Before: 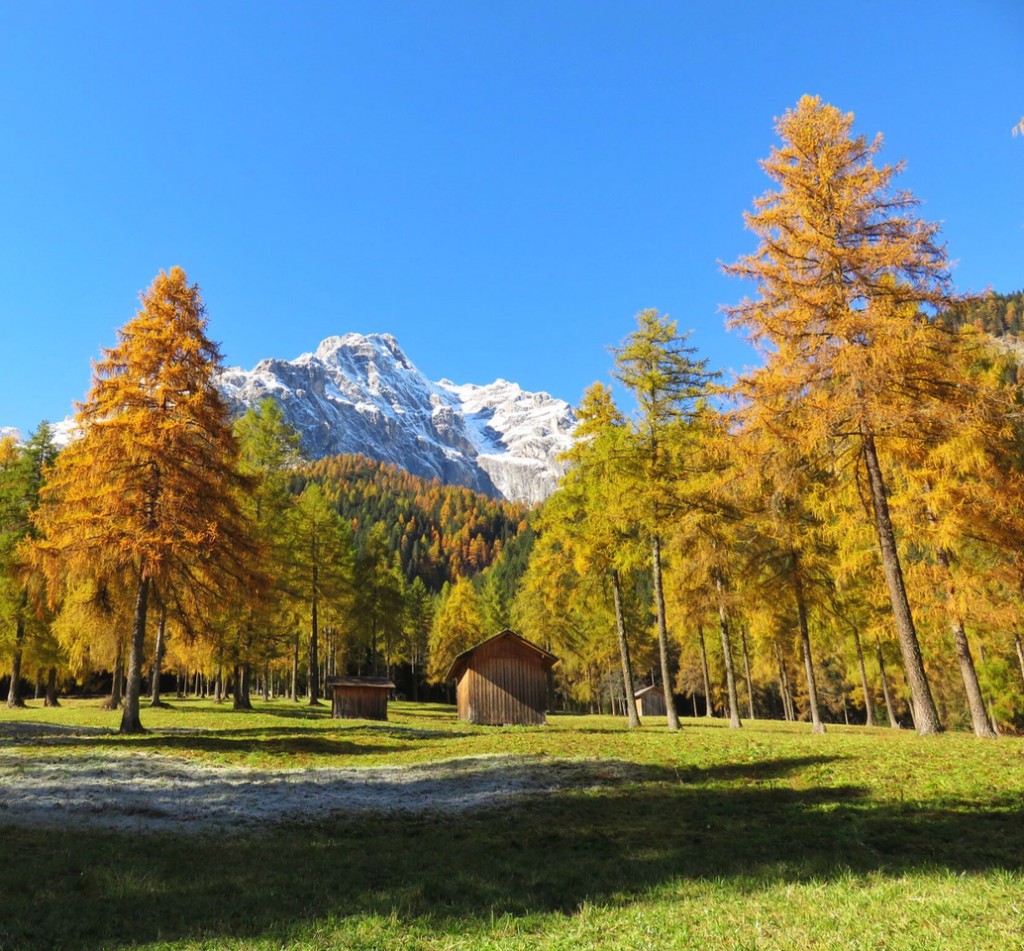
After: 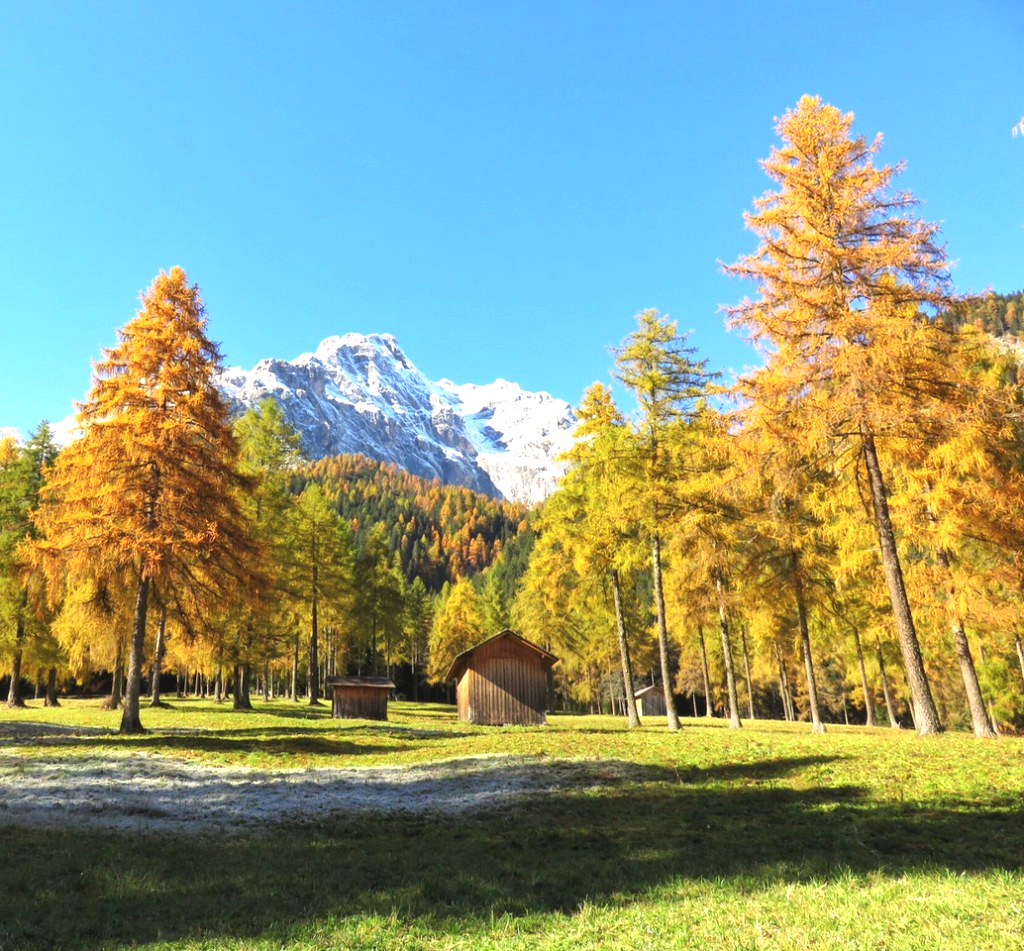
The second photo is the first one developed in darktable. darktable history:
exposure: black level correction 0, exposure 0.7 EV, compensate exposure bias true, compensate highlight preservation false
contrast brightness saturation: saturation -0.05
